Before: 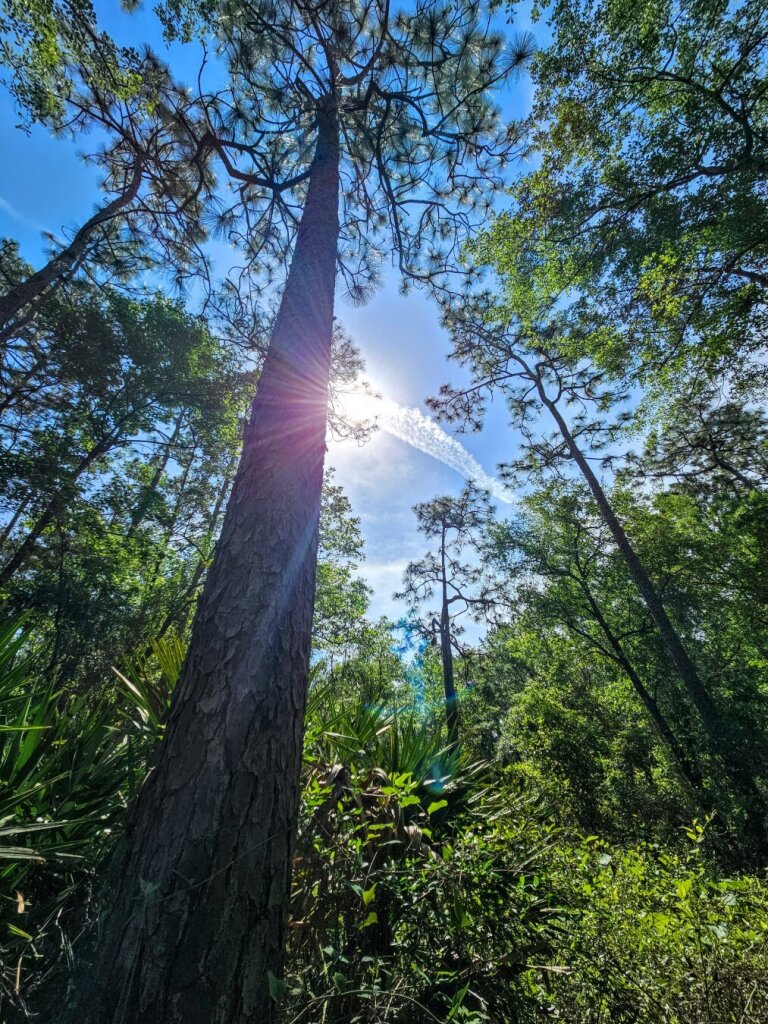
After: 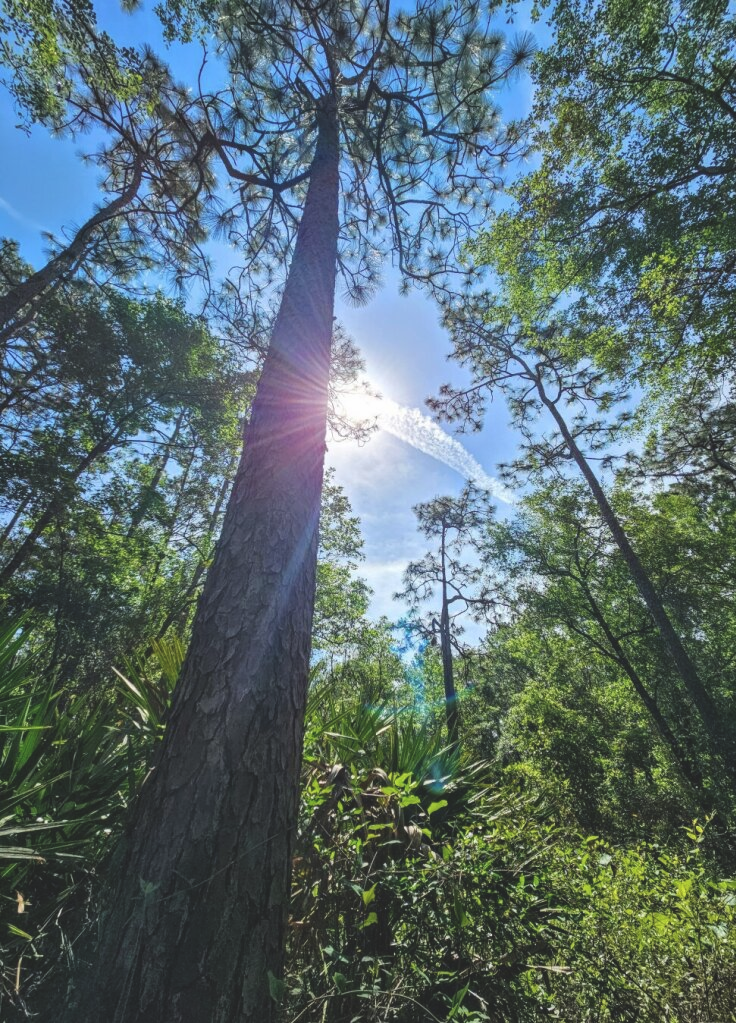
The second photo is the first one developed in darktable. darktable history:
crop: right 4.126%, bottom 0.031%
color balance: lift [1.01, 1, 1, 1], gamma [1.097, 1, 1, 1], gain [0.85, 1, 1, 1]
exposure: exposure 0.2 EV, compensate highlight preservation false
